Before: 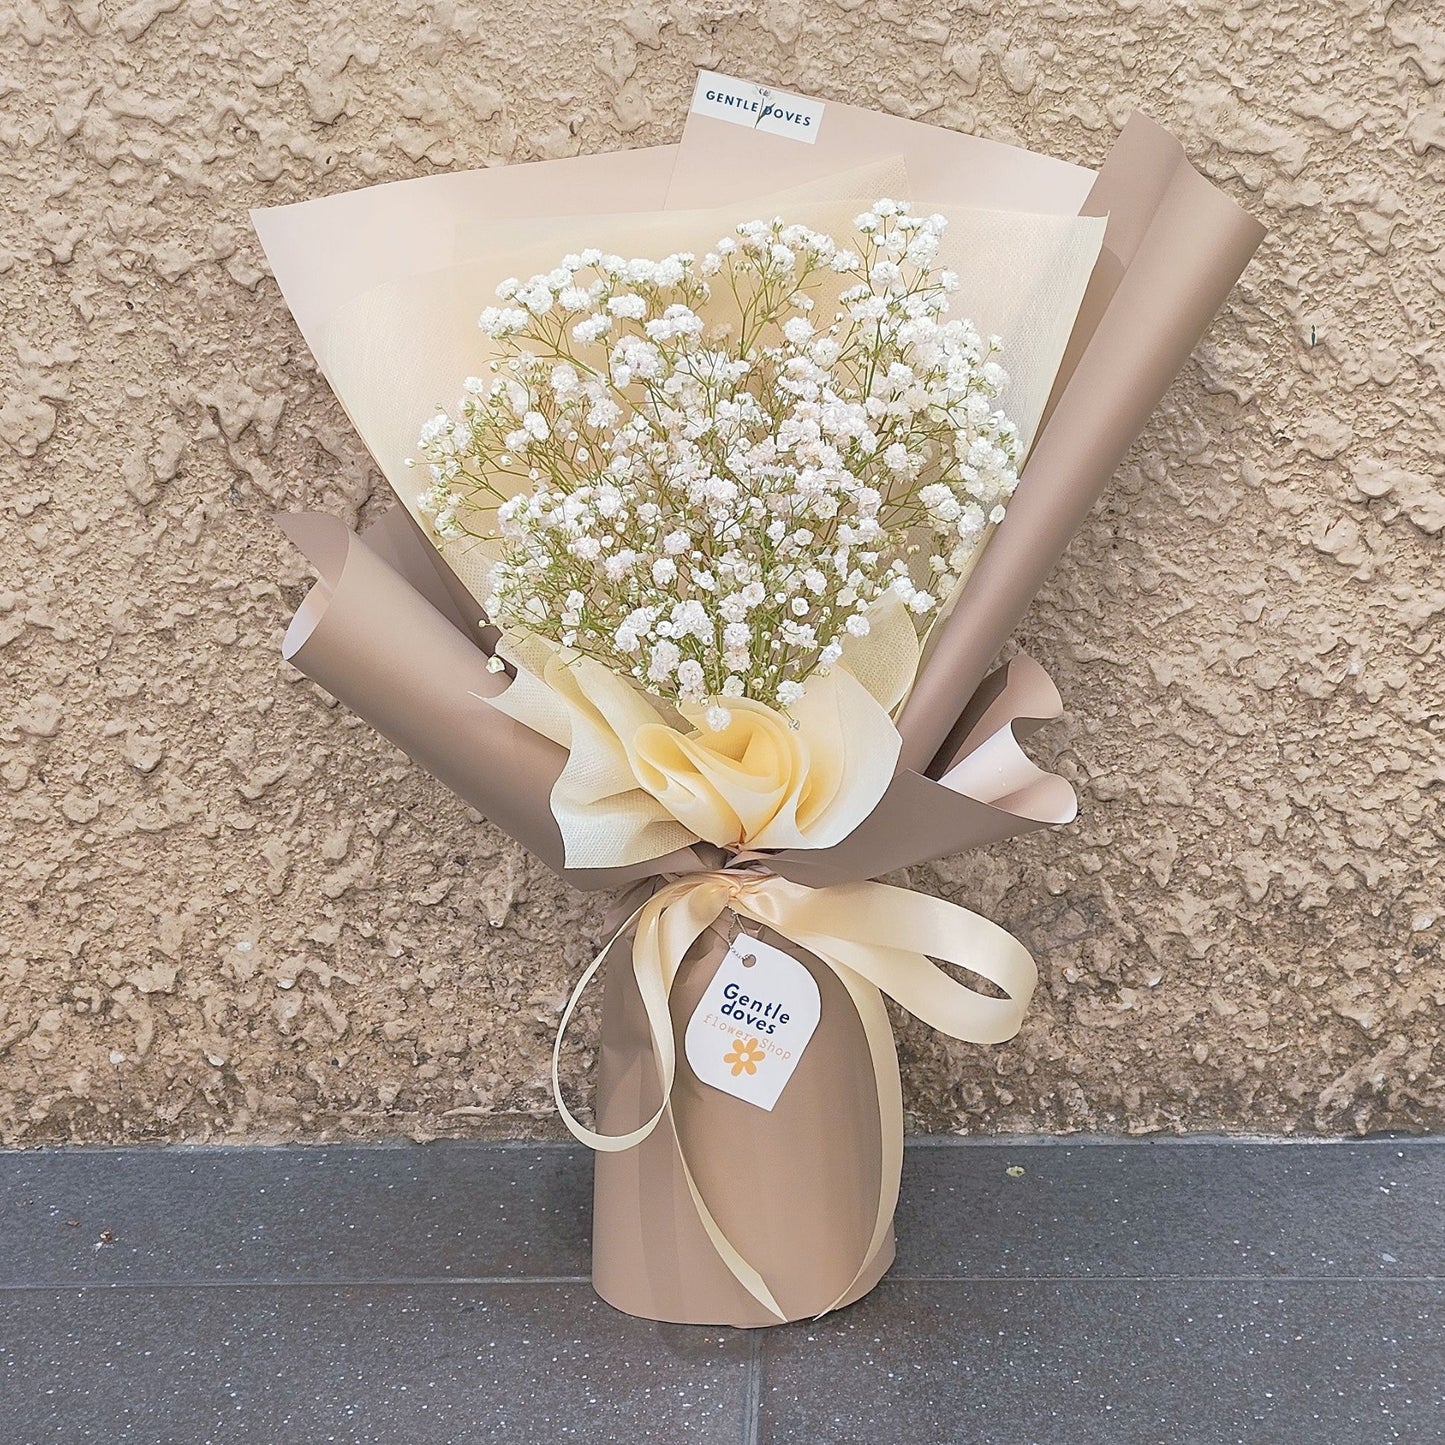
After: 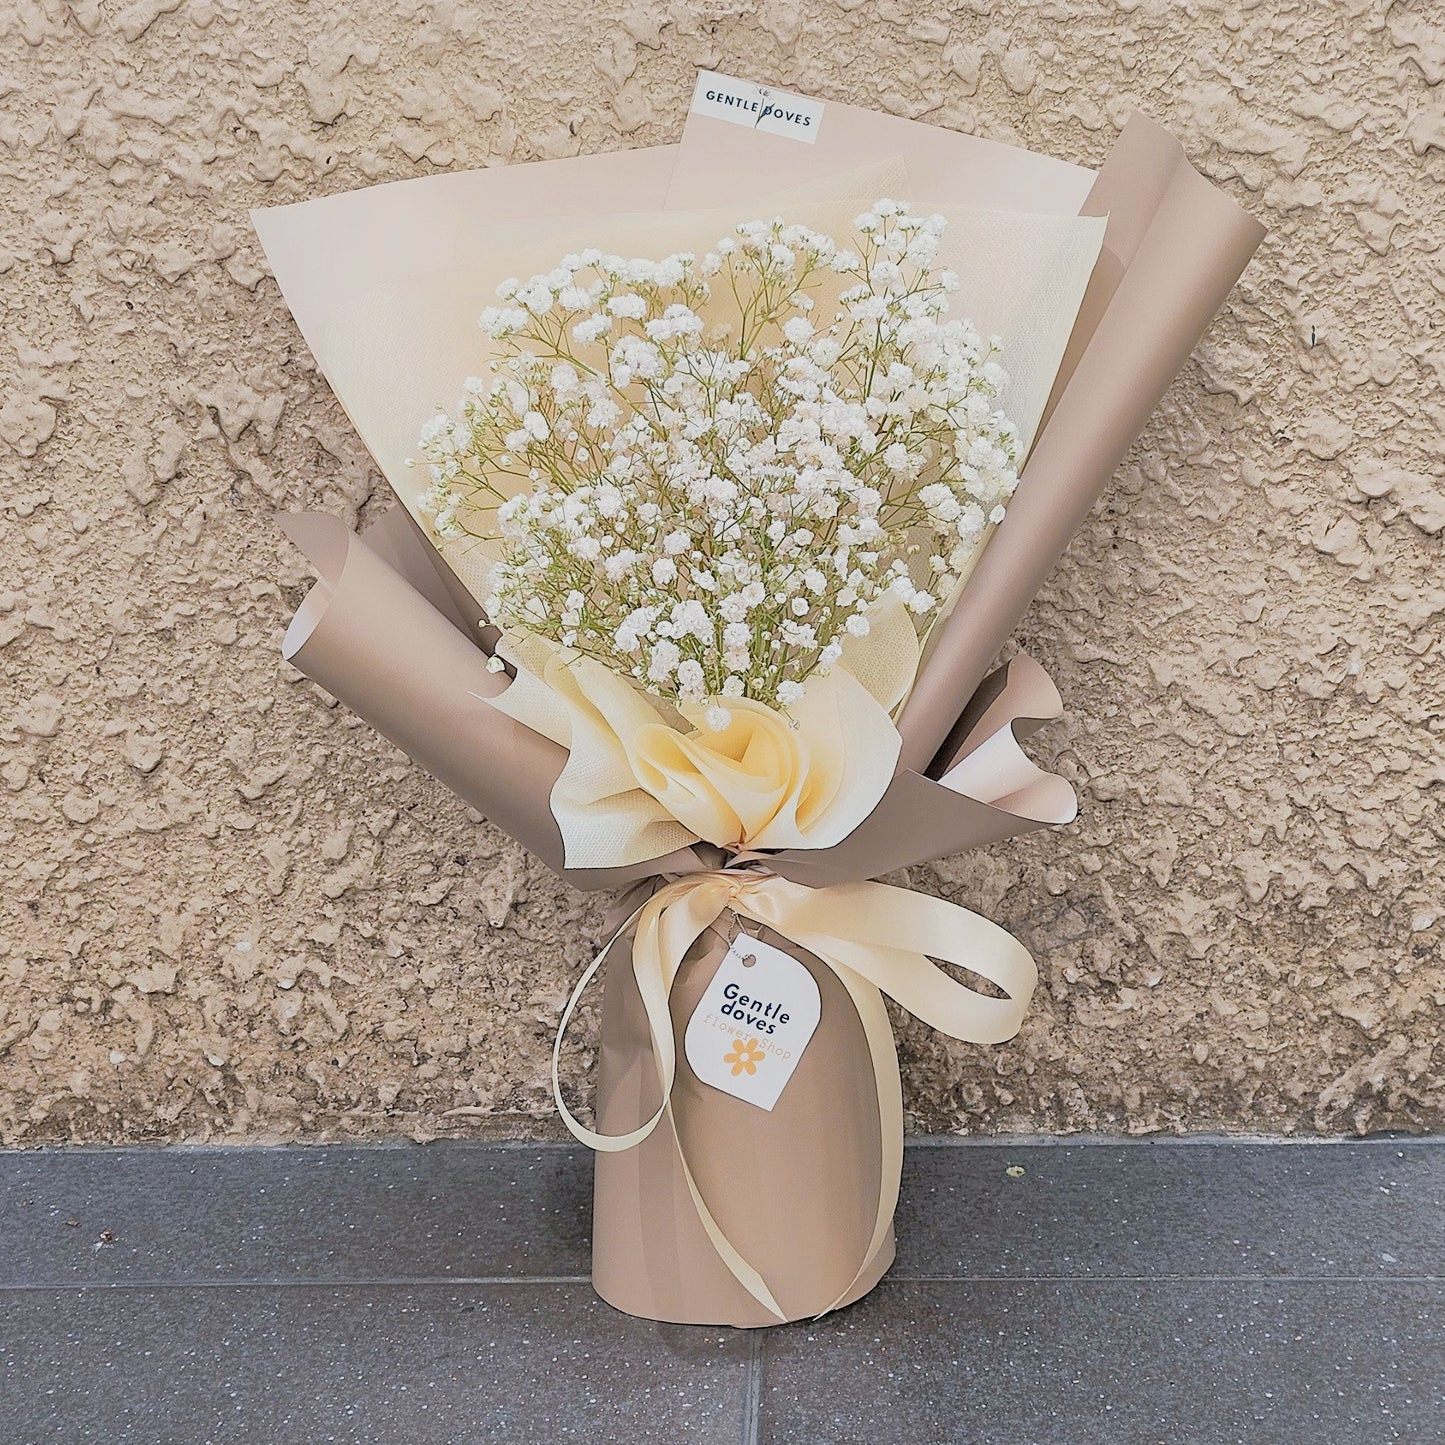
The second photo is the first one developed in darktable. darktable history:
tone equalizer: -8 EV -0.55 EV
filmic rgb: black relative exposure -5 EV, hardness 2.88, contrast 1.2
white balance: emerald 1
